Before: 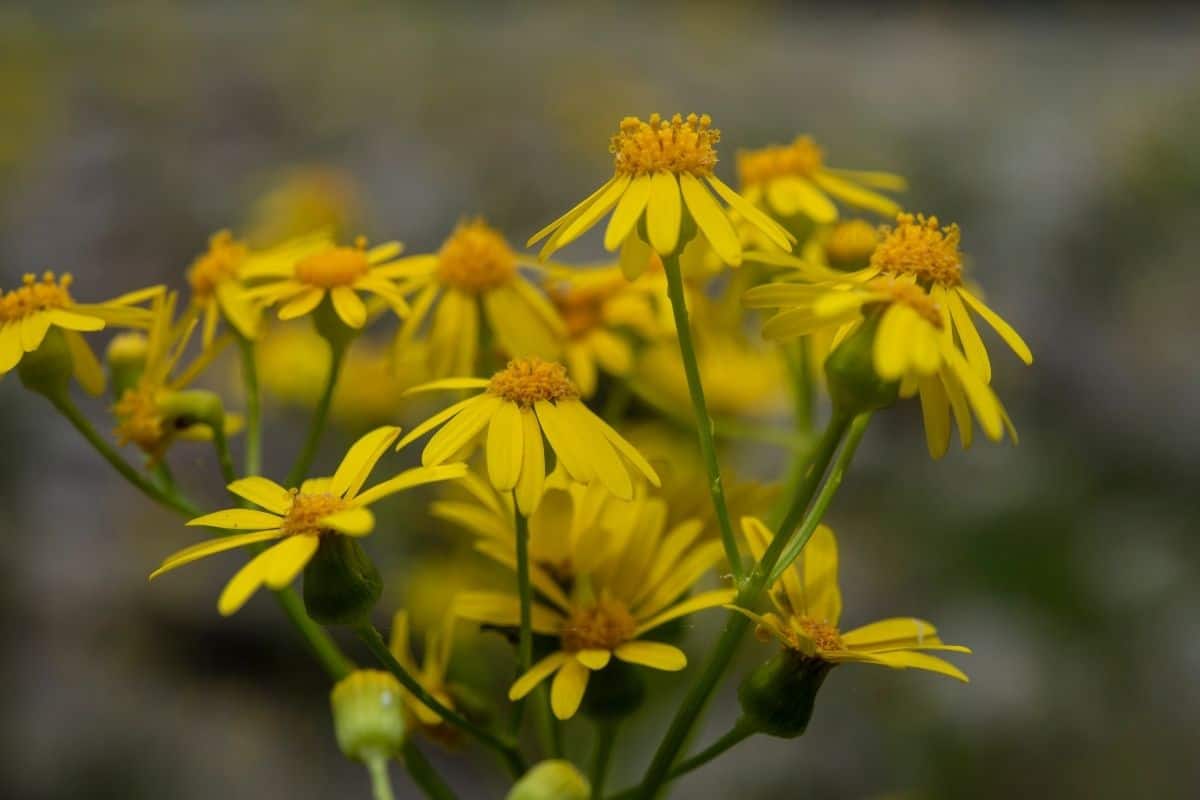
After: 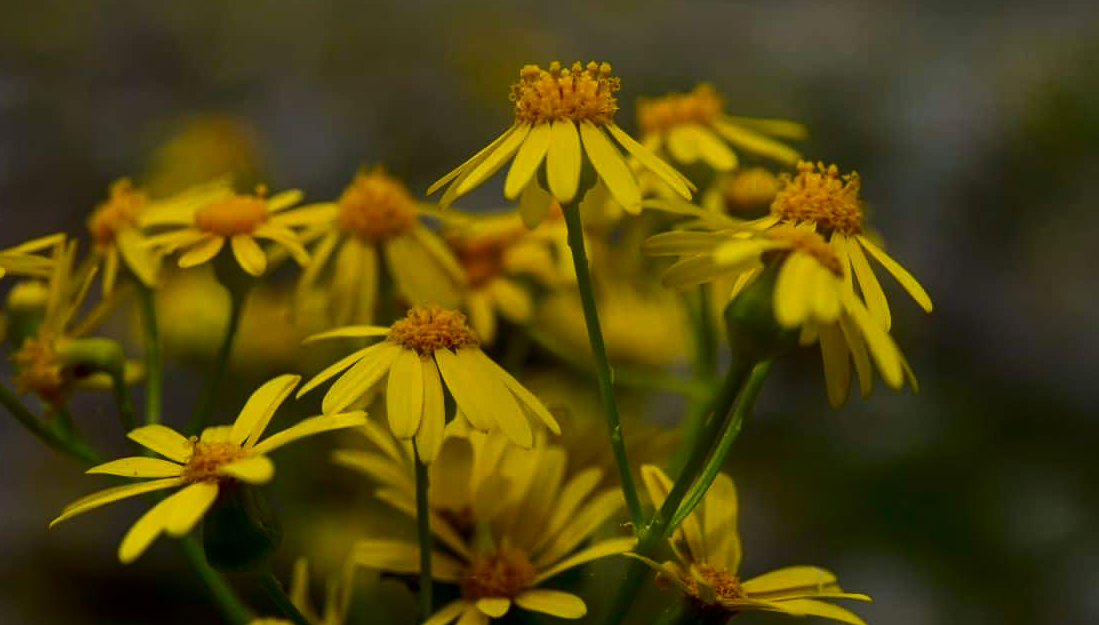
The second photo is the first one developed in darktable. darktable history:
contrast brightness saturation: contrast 0.099, brightness -0.263, saturation 0.149
shadows and highlights: shadows 24.61, highlights -79.26, soften with gaussian
crop: left 8.369%, top 6.562%, bottom 15.223%
sharpen: amount 0.217
